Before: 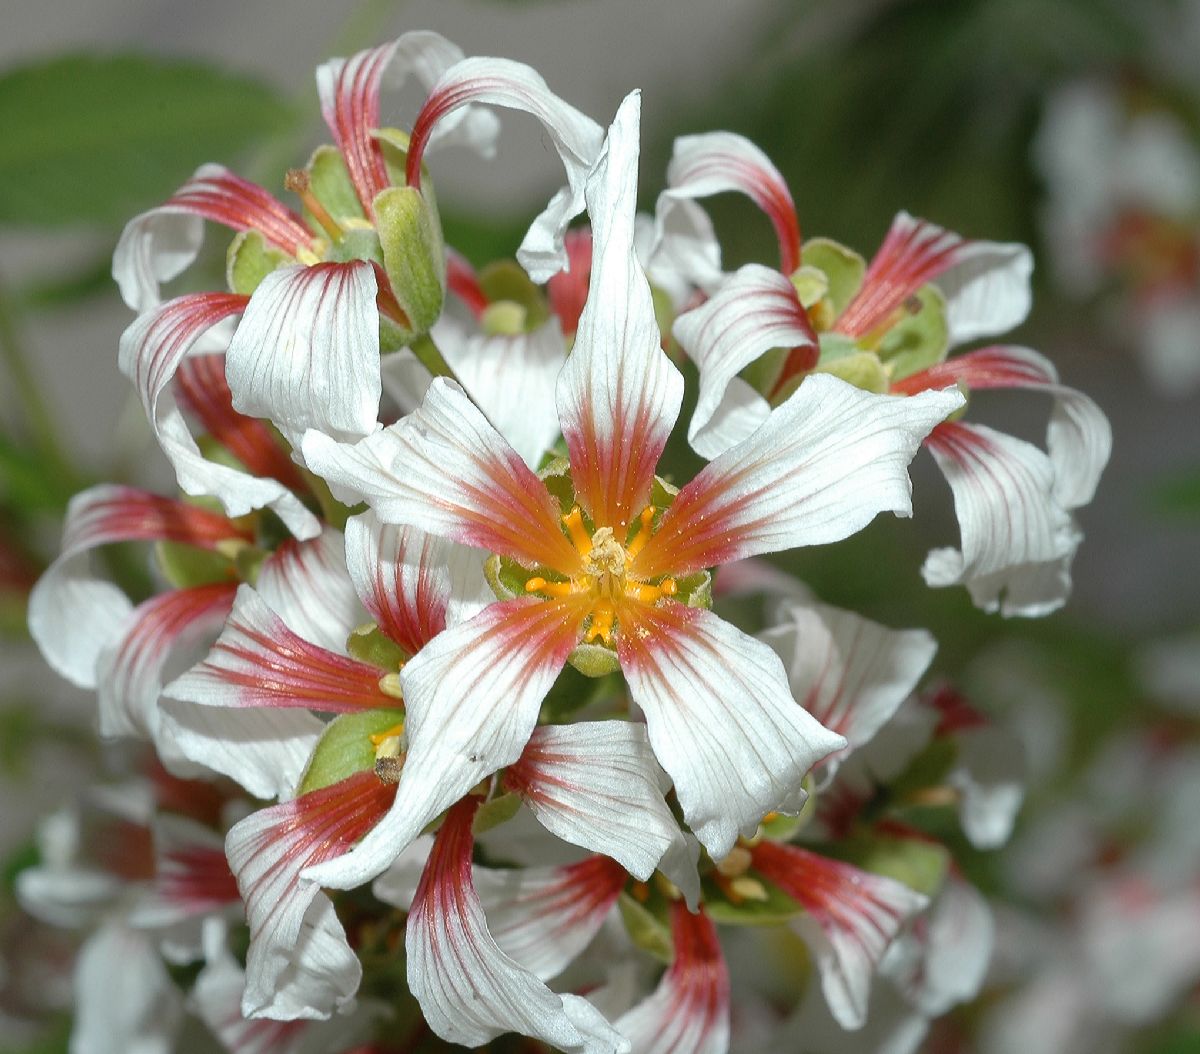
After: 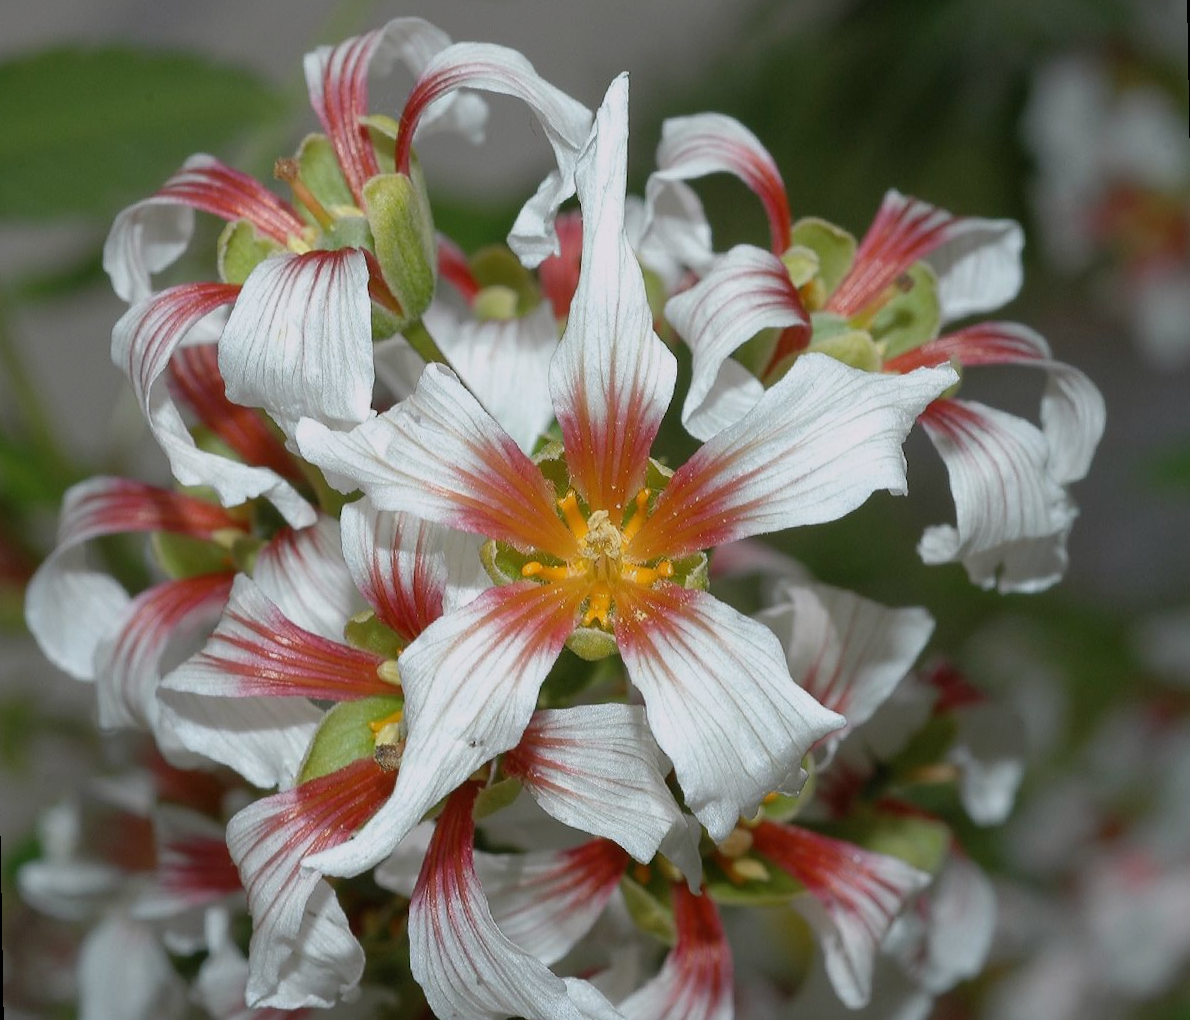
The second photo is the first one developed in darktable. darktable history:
rotate and perspective: rotation -1°, crop left 0.011, crop right 0.989, crop top 0.025, crop bottom 0.975
exposure: exposure -0.462 EV, compensate highlight preservation false
white balance: red 1.009, blue 1.027
bloom: size 15%, threshold 97%, strength 7%
